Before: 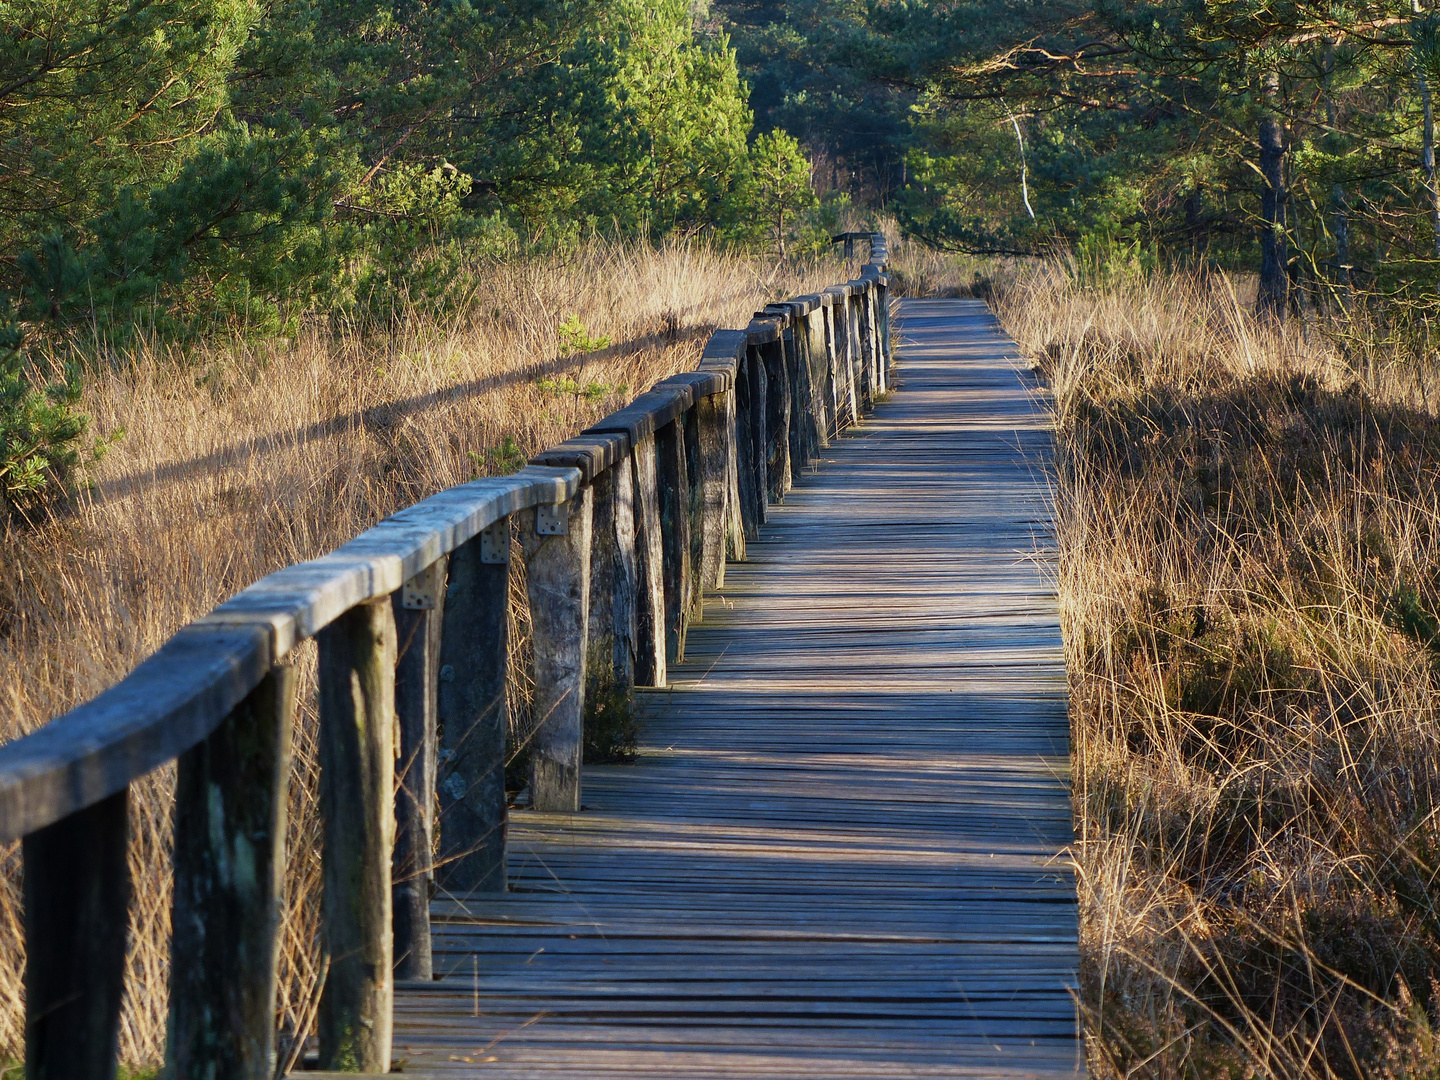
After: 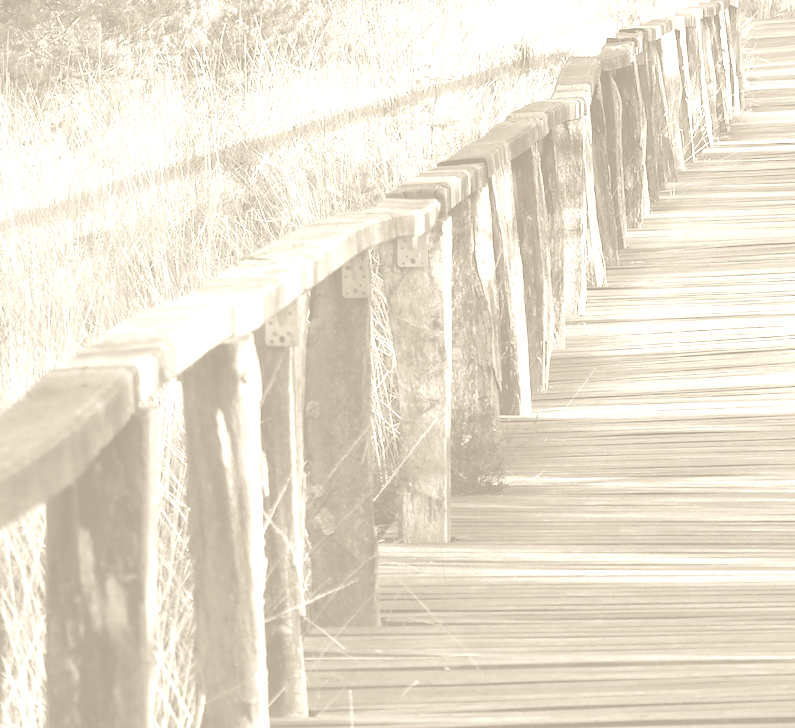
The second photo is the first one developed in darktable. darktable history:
rotate and perspective: rotation -2°, crop left 0.022, crop right 0.978, crop top 0.049, crop bottom 0.951
colorize: hue 36°, saturation 71%, lightness 80.79%
exposure: black level correction 0, exposure 0.7 EV, compensate exposure bias true, compensate highlight preservation false
crop: left 8.966%, top 23.852%, right 34.699%, bottom 4.703%
color zones: curves: ch1 [(0.263, 0.53) (0.376, 0.287) (0.487, 0.512) (0.748, 0.547) (1, 0.513)]; ch2 [(0.262, 0.45) (0.751, 0.477)], mix 31.98%
